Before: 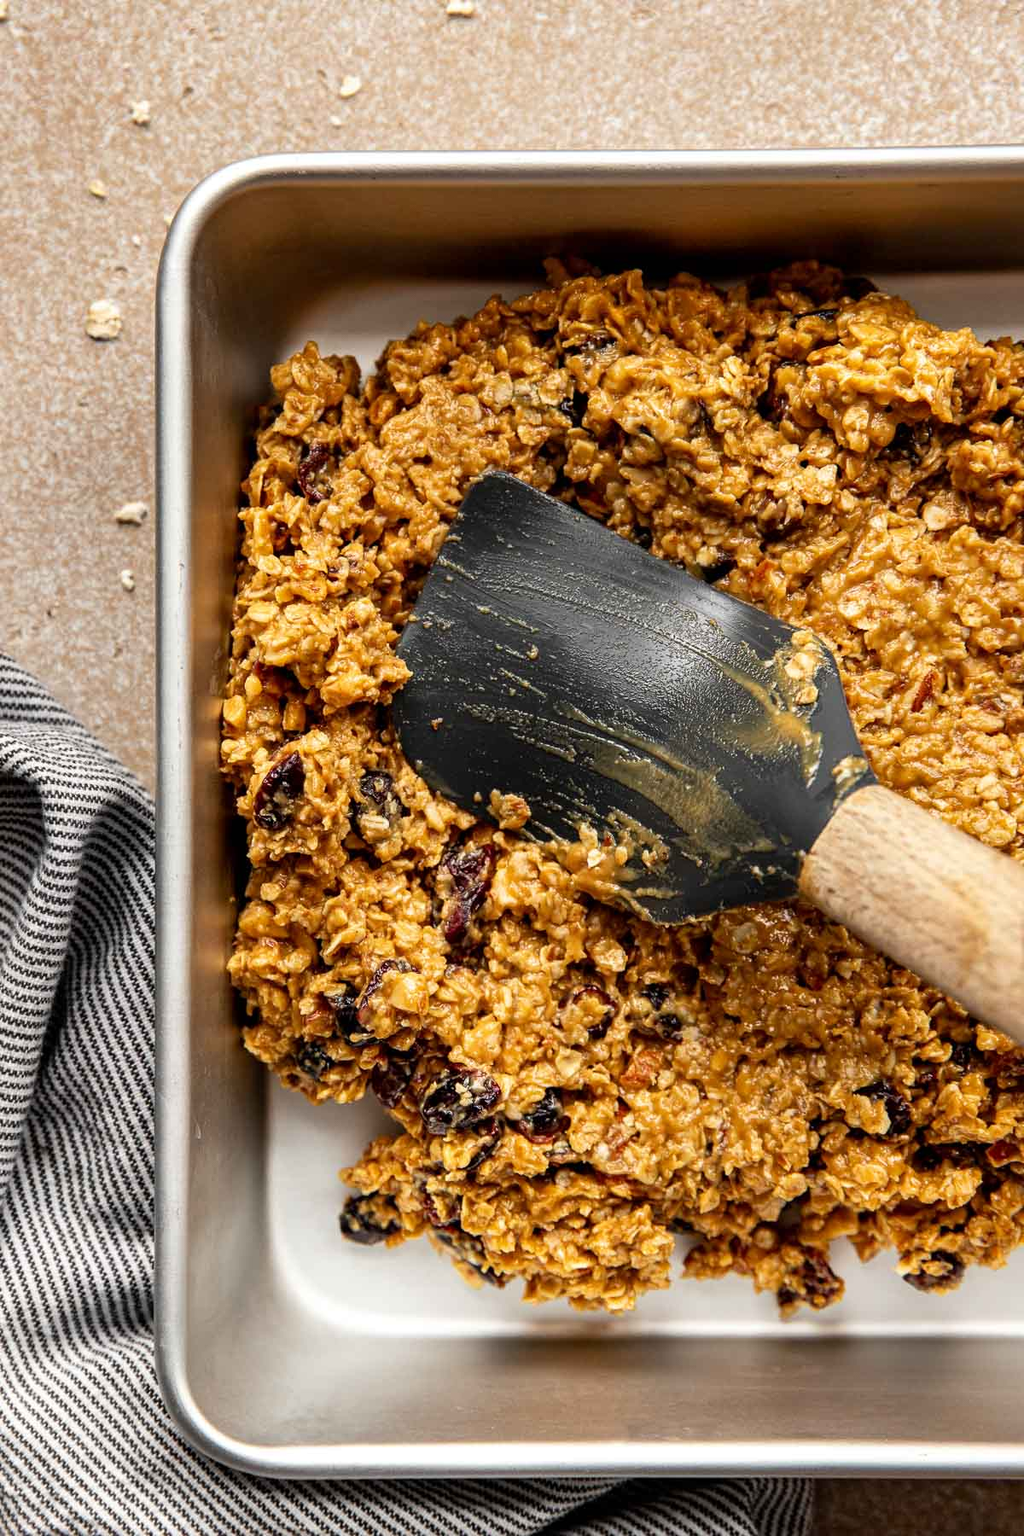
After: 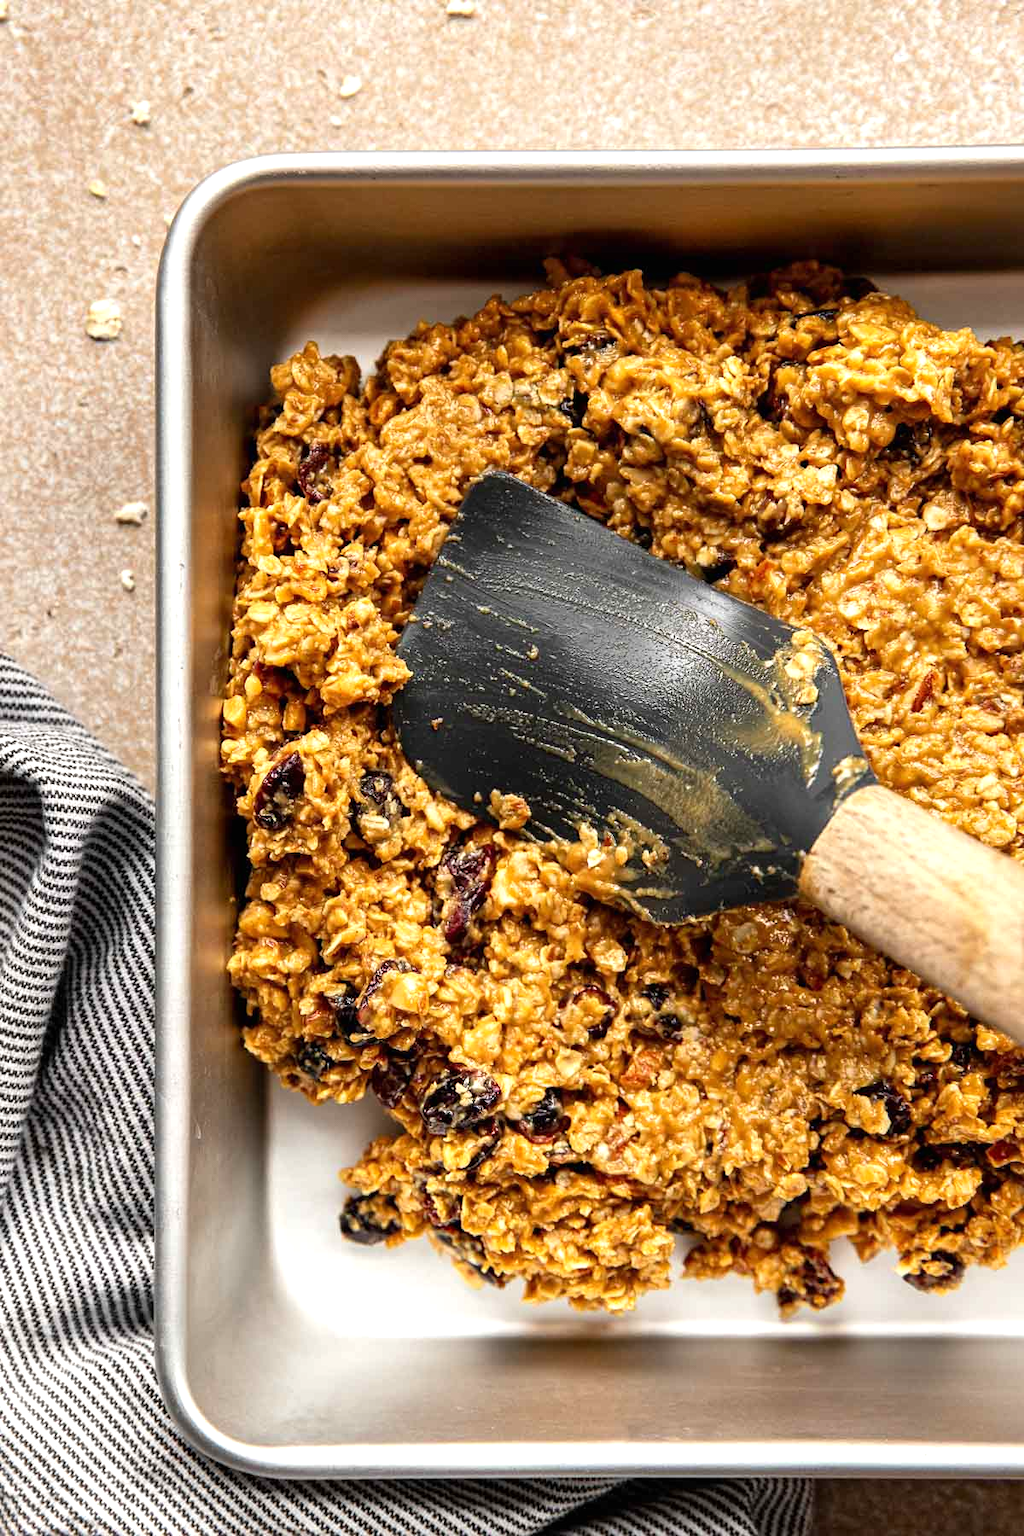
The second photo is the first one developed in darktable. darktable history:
exposure: black level correction 0, exposure 0.399 EV, compensate exposure bias true, compensate highlight preservation false
